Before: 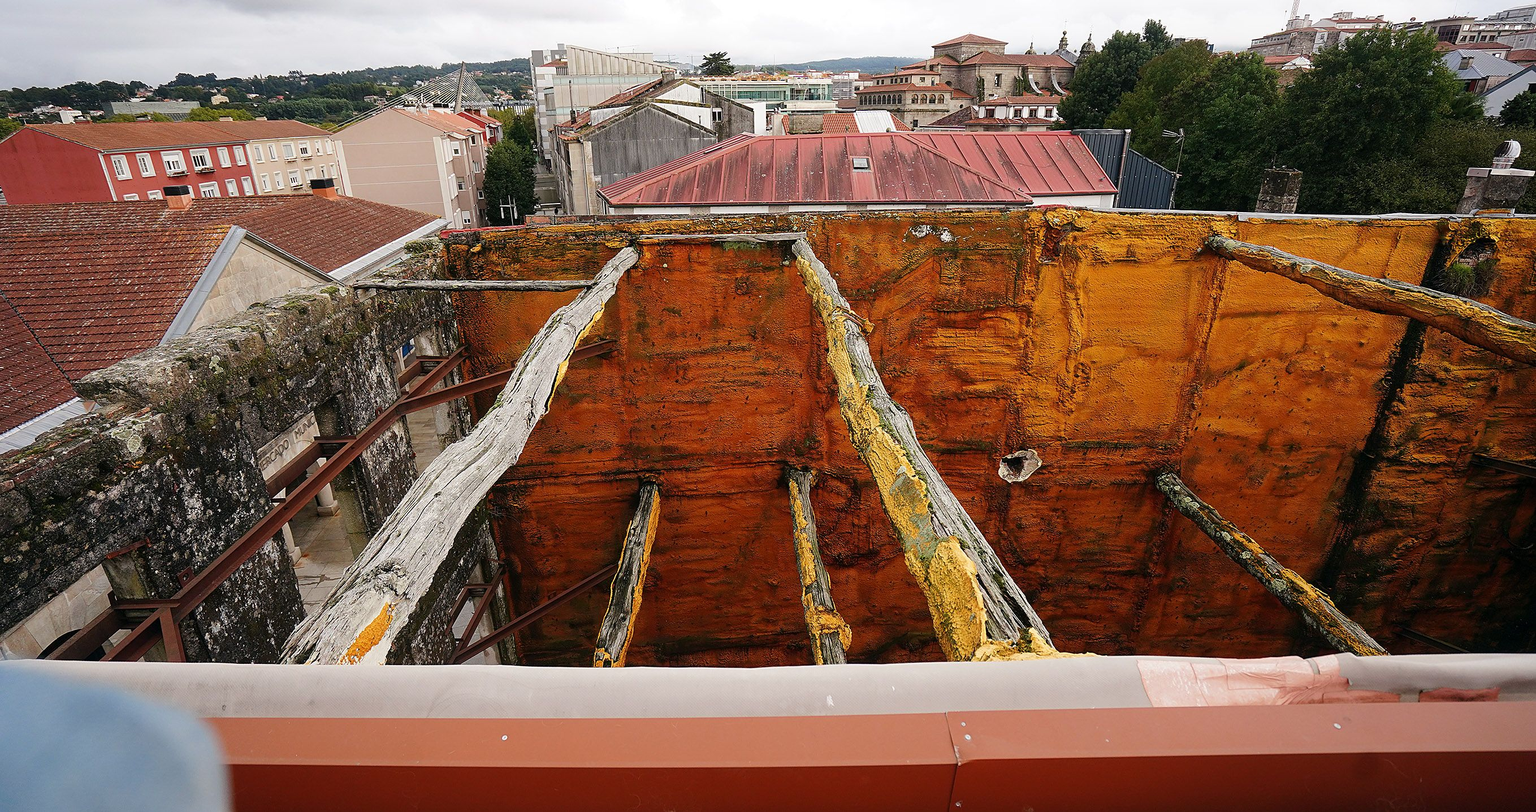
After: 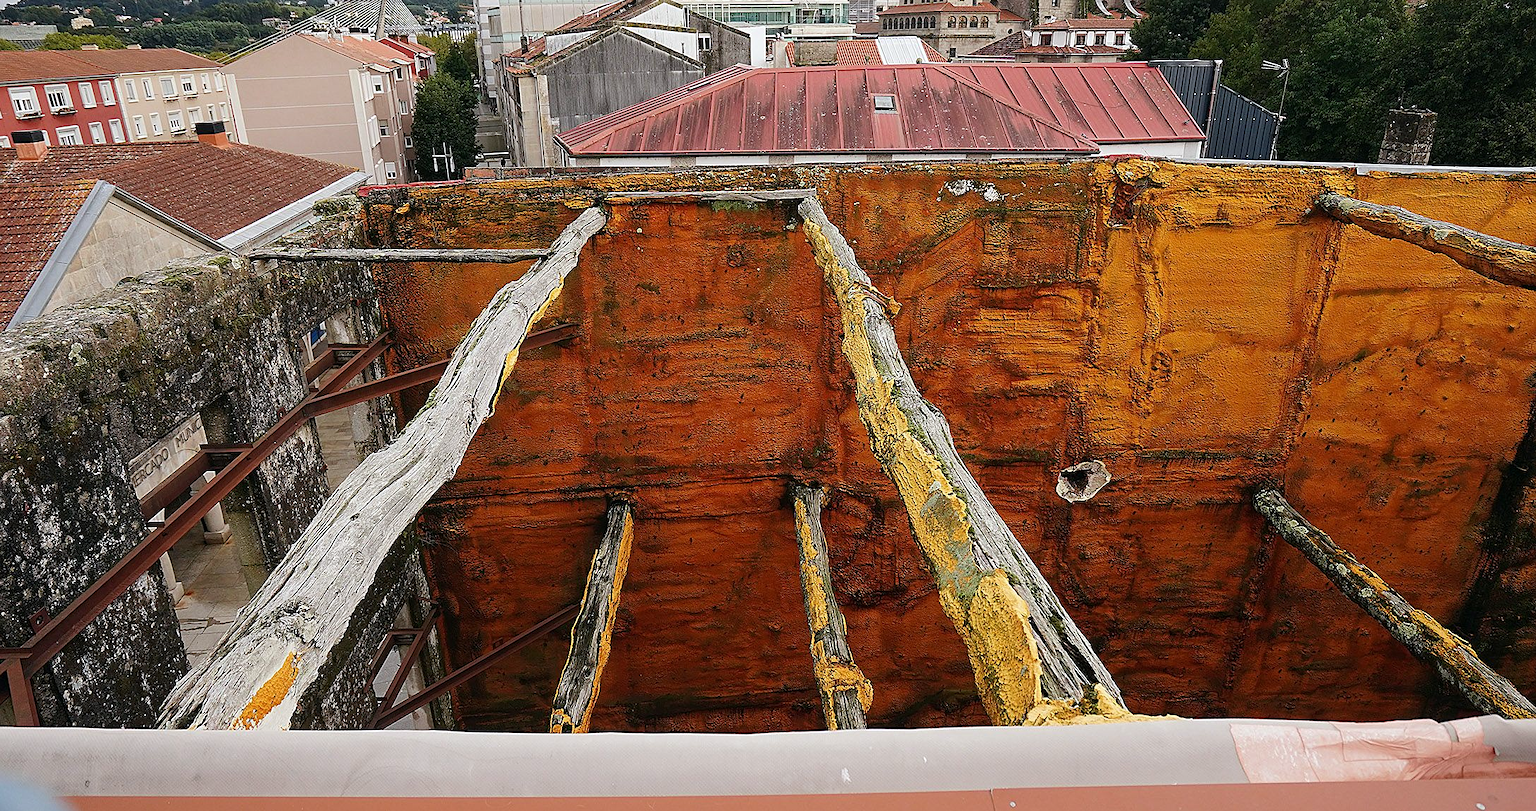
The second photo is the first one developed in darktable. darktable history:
crop and rotate: left 10.071%, top 10.071%, right 10.02%, bottom 10.02%
white balance: red 0.982, blue 1.018
sharpen: radius 1.272, amount 0.305, threshold 0
